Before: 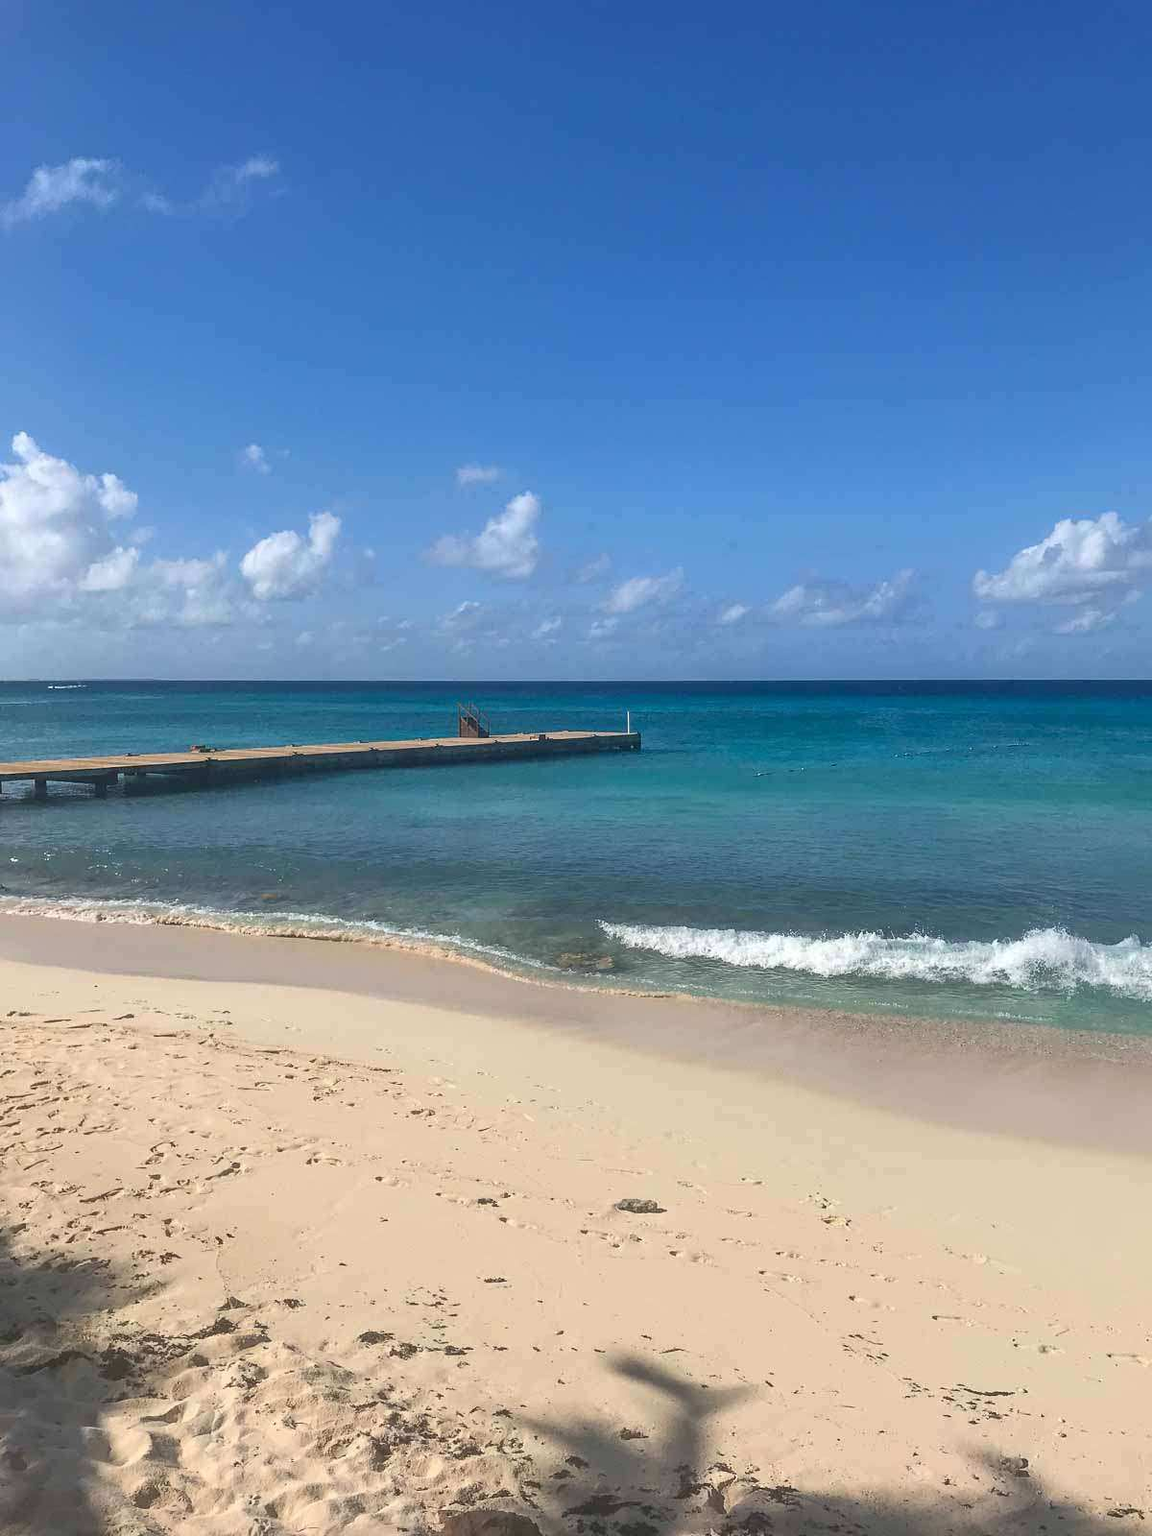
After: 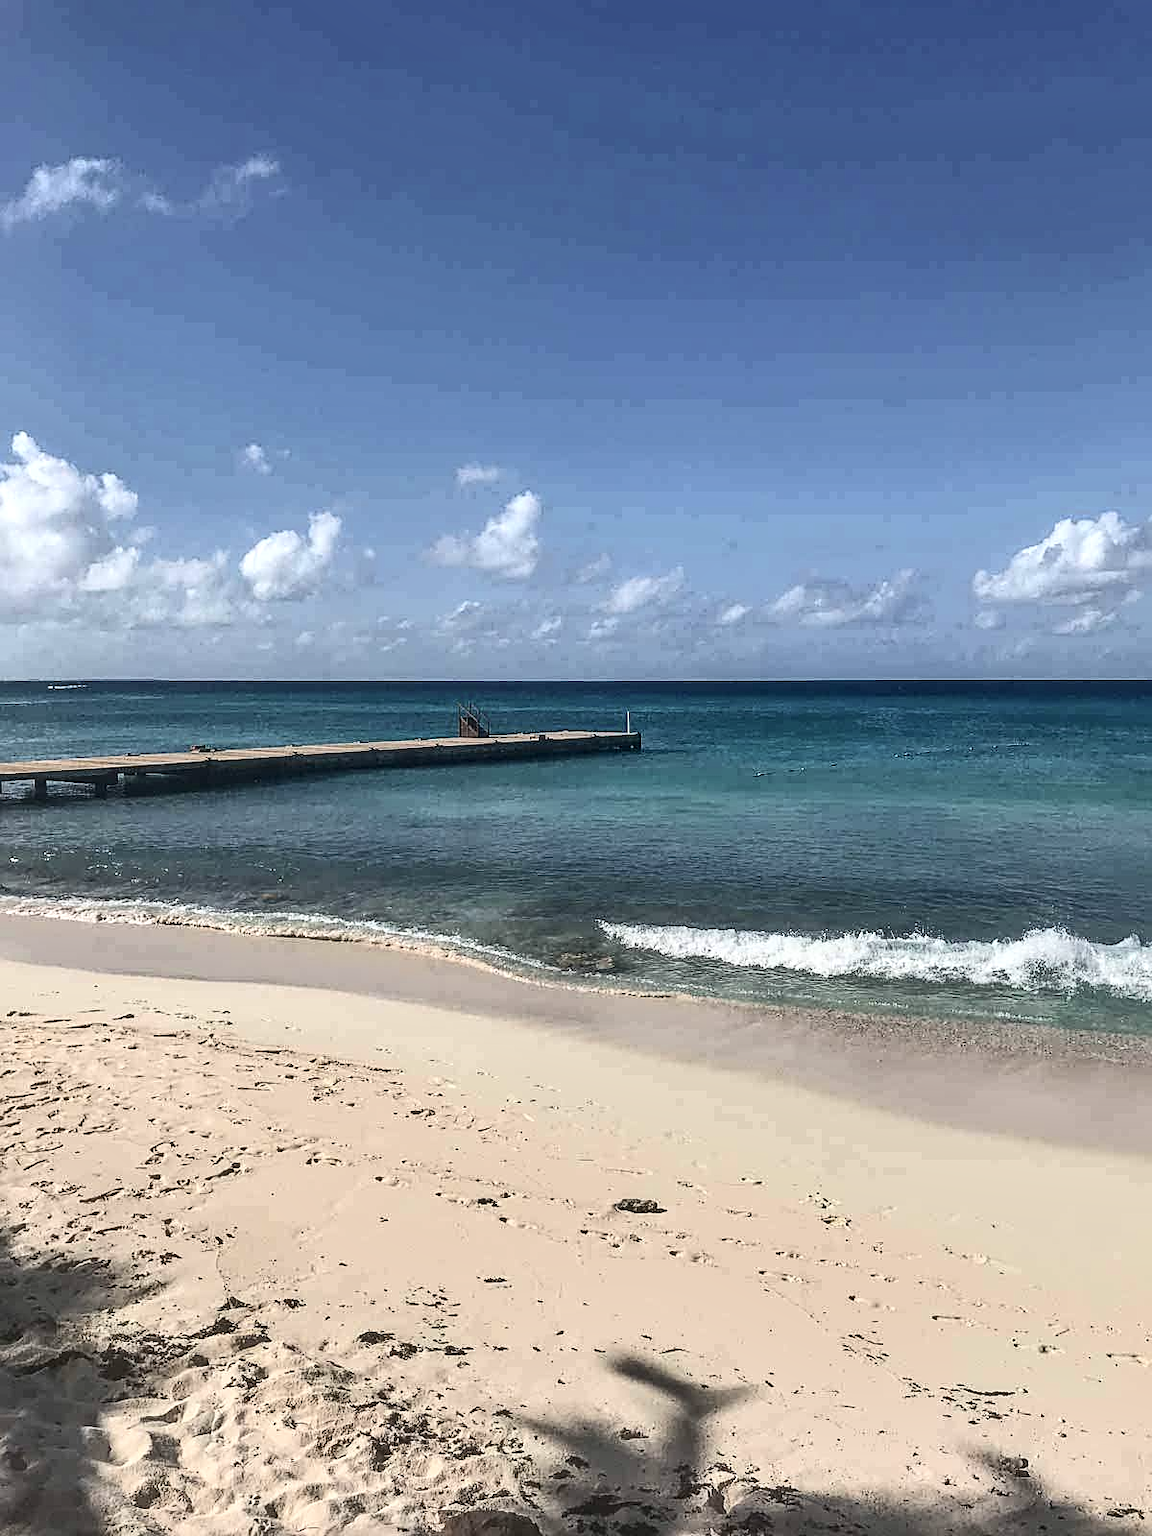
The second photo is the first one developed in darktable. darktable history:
exposure: compensate exposure bias true, compensate highlight preservation false
shadows and highlights: soften with gaussian
contrast brightness saturation: contrast 0.251, saturation -0.313
local contrast: on, module defaults
sharpen: on, module defaults
